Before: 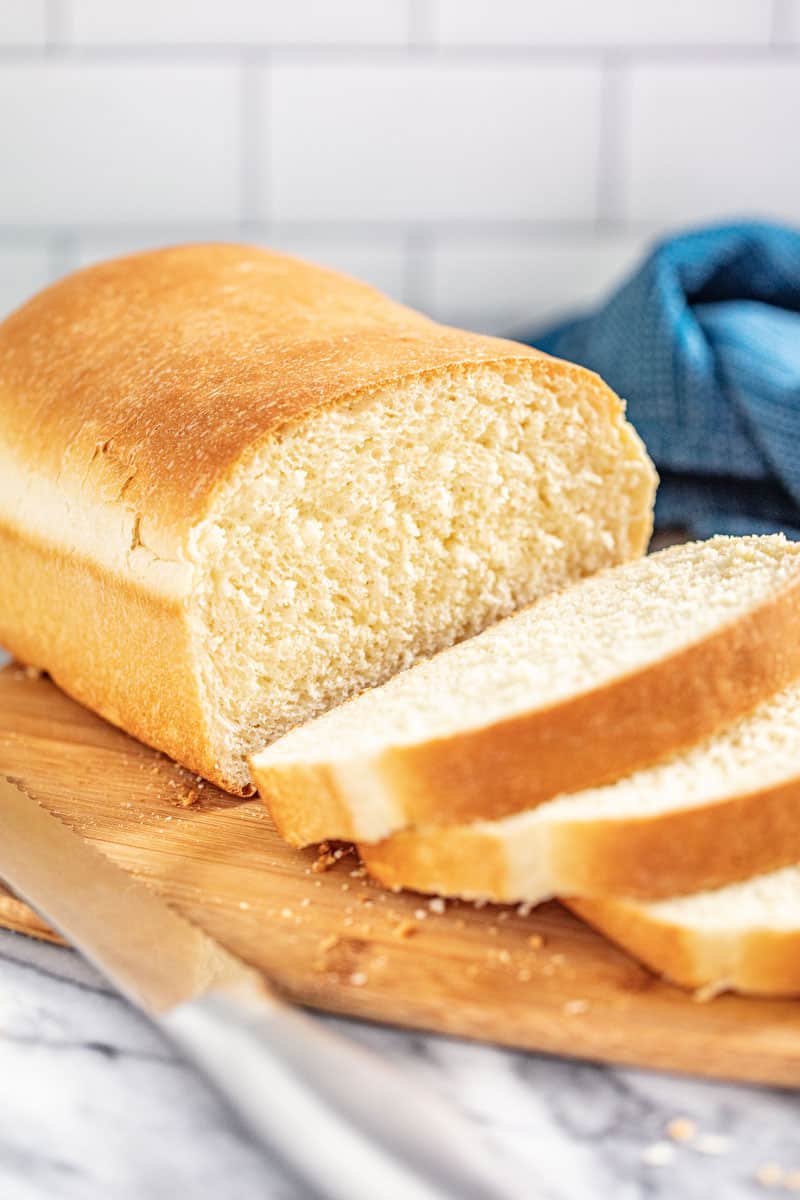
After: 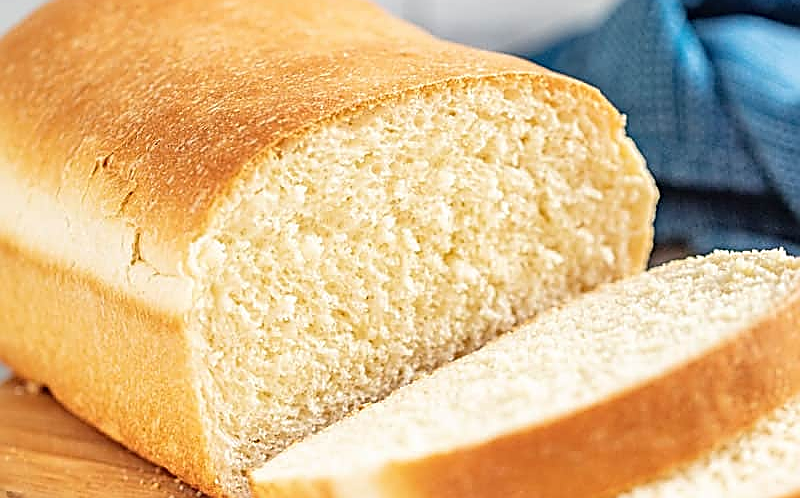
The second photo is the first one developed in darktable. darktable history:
crop and rotate: top 23.802%, bottom 34.671%
sharpen: radius 1.648, amount 1.306
